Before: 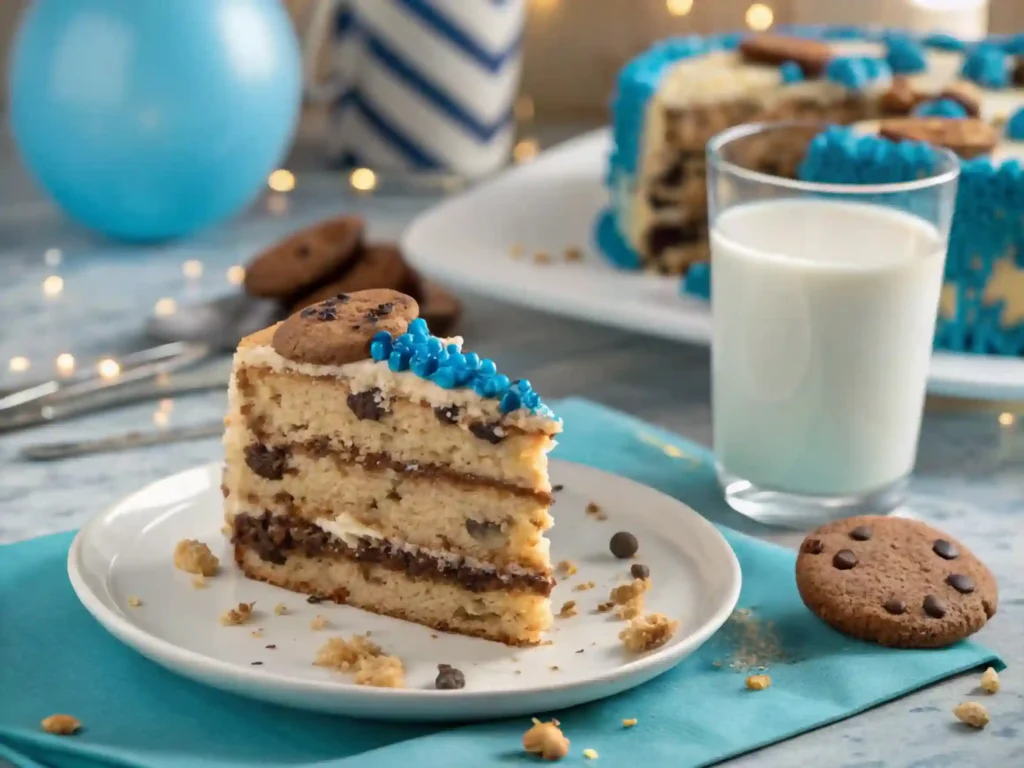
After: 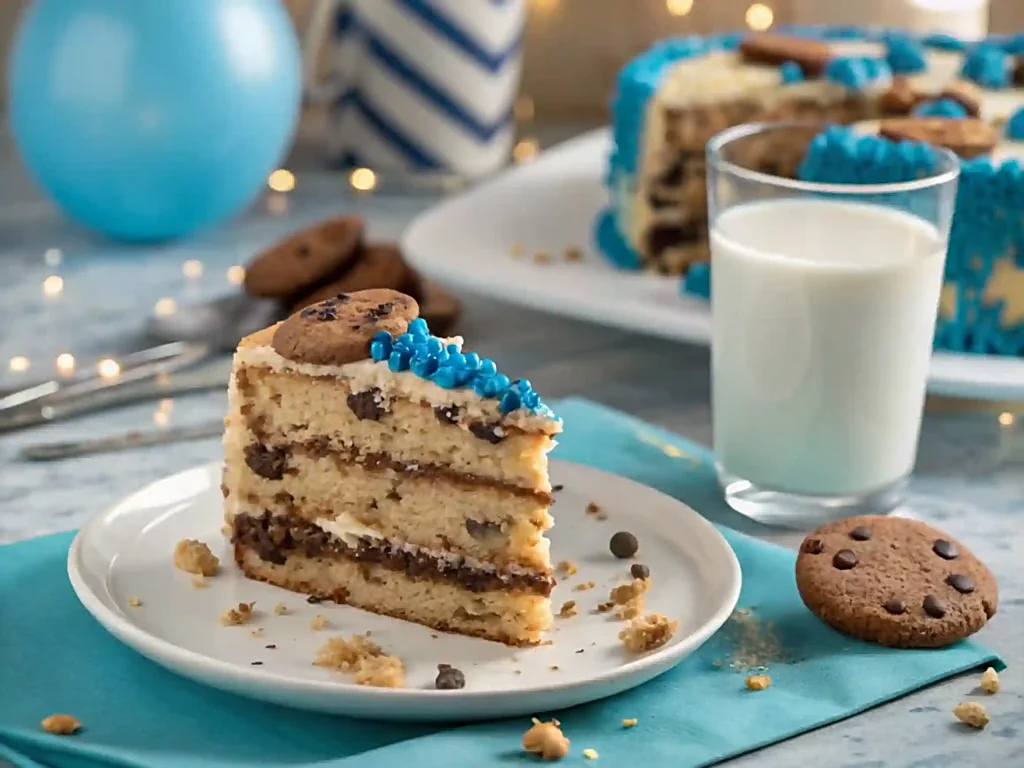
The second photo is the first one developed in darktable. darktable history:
shadows and highlights: radius 125.93, shadows 30.28, highlights -30.84, low approximation 0.01, soften with gaussian
sharpen: amount 0.495
